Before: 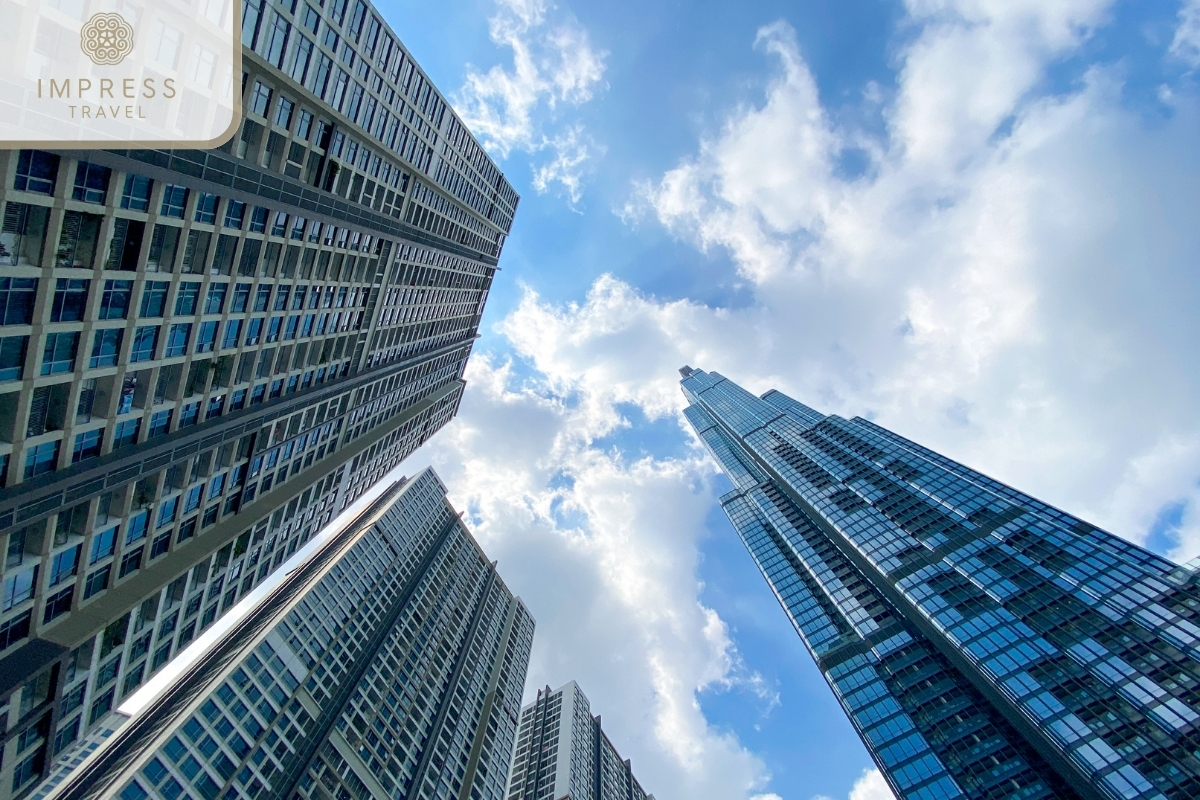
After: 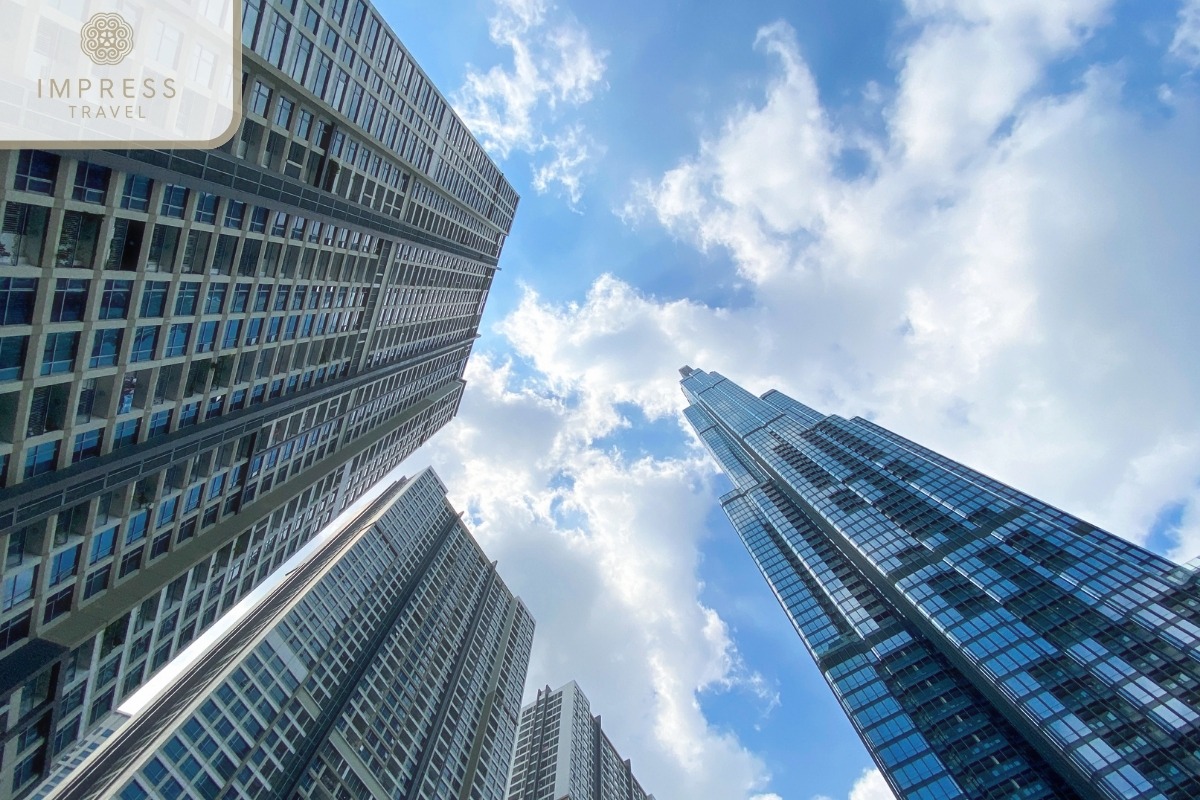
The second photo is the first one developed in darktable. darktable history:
haze removal: strength -0.102, compatibility mode true, adaptive false
